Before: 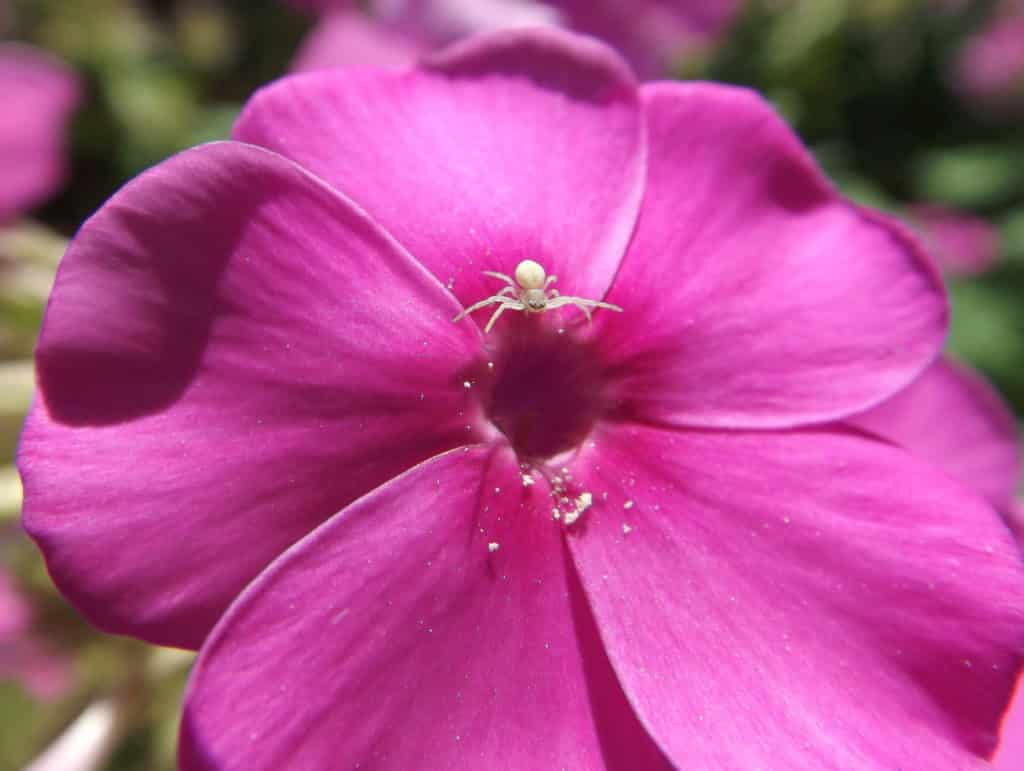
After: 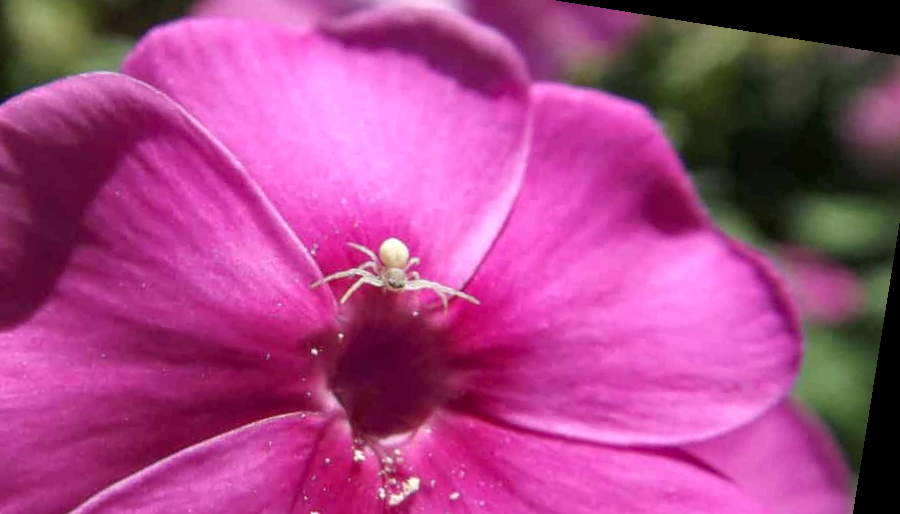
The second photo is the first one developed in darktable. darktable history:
rotate and perspective: rotation 9.12°, automatic cropping off
crop: left 18.38%, top 11.092%, right 2.134%, bottom 33.217%
local contrast: on, module defaults
